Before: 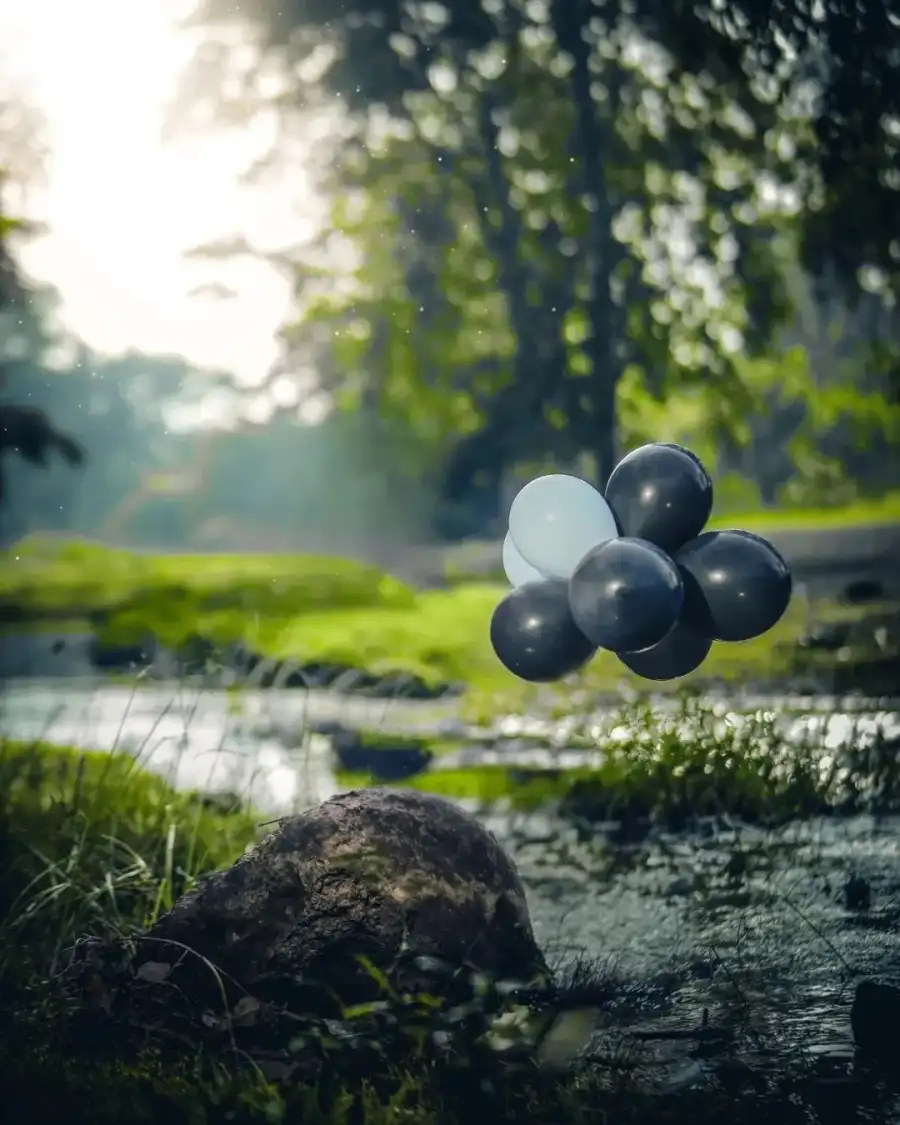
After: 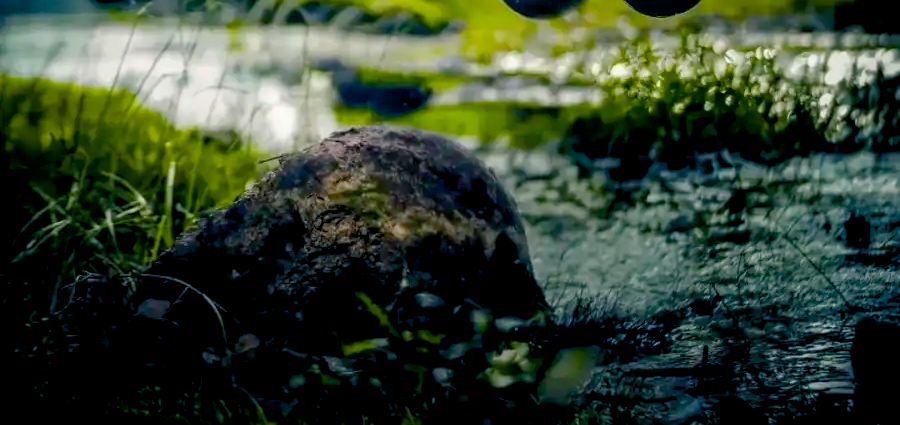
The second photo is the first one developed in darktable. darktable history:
color balance rgb: shadows lift › chroma 2.045%, shadows lift › hue 248.37°, global offset › luminance -1.443%, linear chroma grading › global chroma 14.889%, perceptual saturation grading › global saturation 20%, perceptual saturation grading › highlights -14.22%, perceptual saturation grading › shadows 49.986%, global vibrance 14.94%
crop and rotate: top 58.959%, bottom 3.22%
